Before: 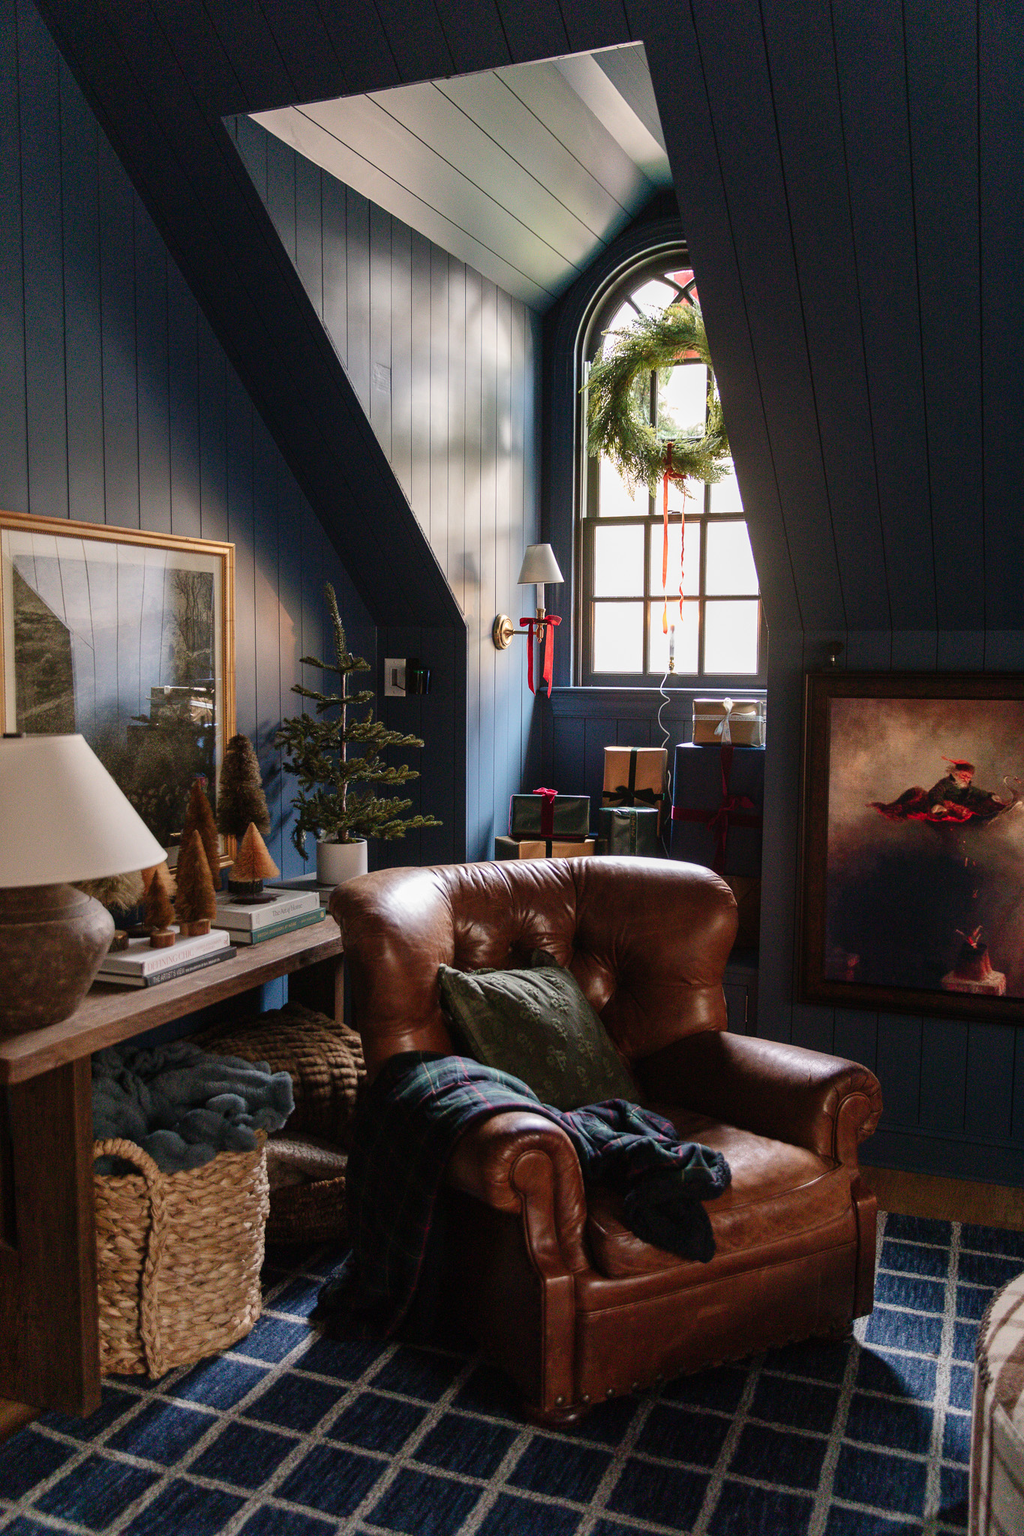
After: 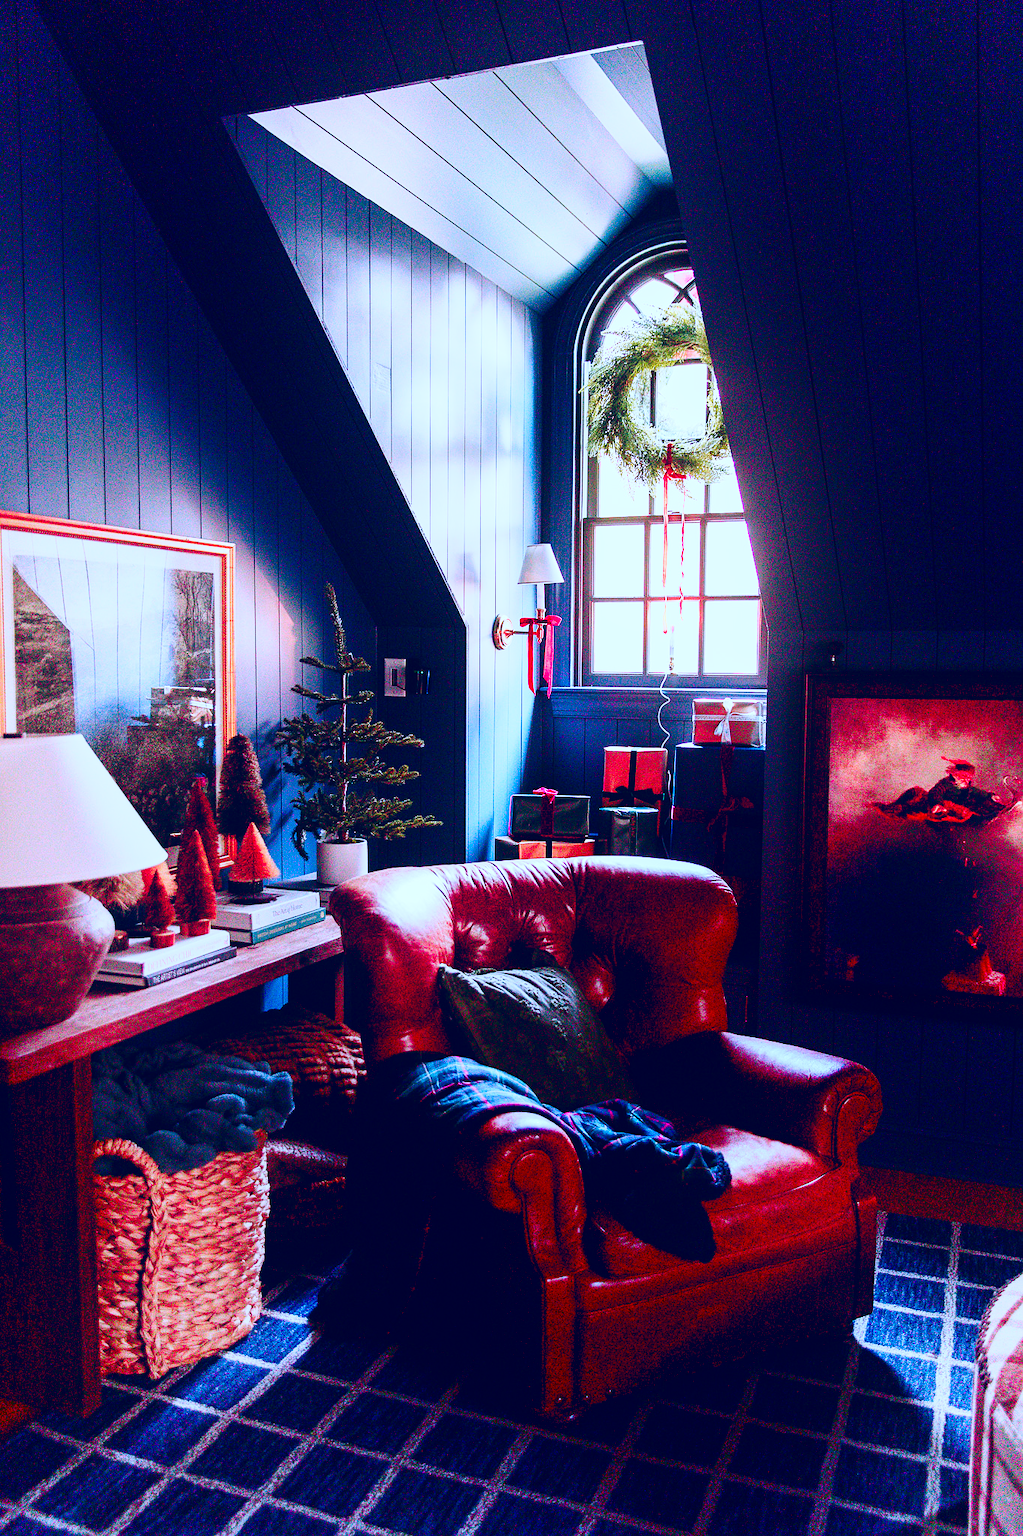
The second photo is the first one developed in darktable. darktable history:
shadows and highlights: shadows -70, highlights 35, soften with gaussian
sharpen: radius 0.969, amount 0.604
tone curve: curves: ch1 [(0, 0) (0.108, 0.197) (0.5, 0.5) (0.681, 0.885) (1, 1)]; ch2 [(0, 0) (0.28, 0.151) (1, 1)], color space Lab, independent channels
base curve: curves: ch0 [(0, 0) (0, 0.001) (0.001, 0.001) (0.004, 0.002) (0.007, 0.004) (0.015, 0.013) (0.033, 0.045) (0.052, 0.096) (0.075, 0.17) (0.099, 0.241) (0.163, 0.42) (0.219, 0.55) (0.259, 0.616) (0.327, 0.722) (0.365, 0.765) (0.522, 0.873) (0.547, 0.881) (0.689, 0.919) (0.826, 0.952) (1, 1)], preserve colors none
